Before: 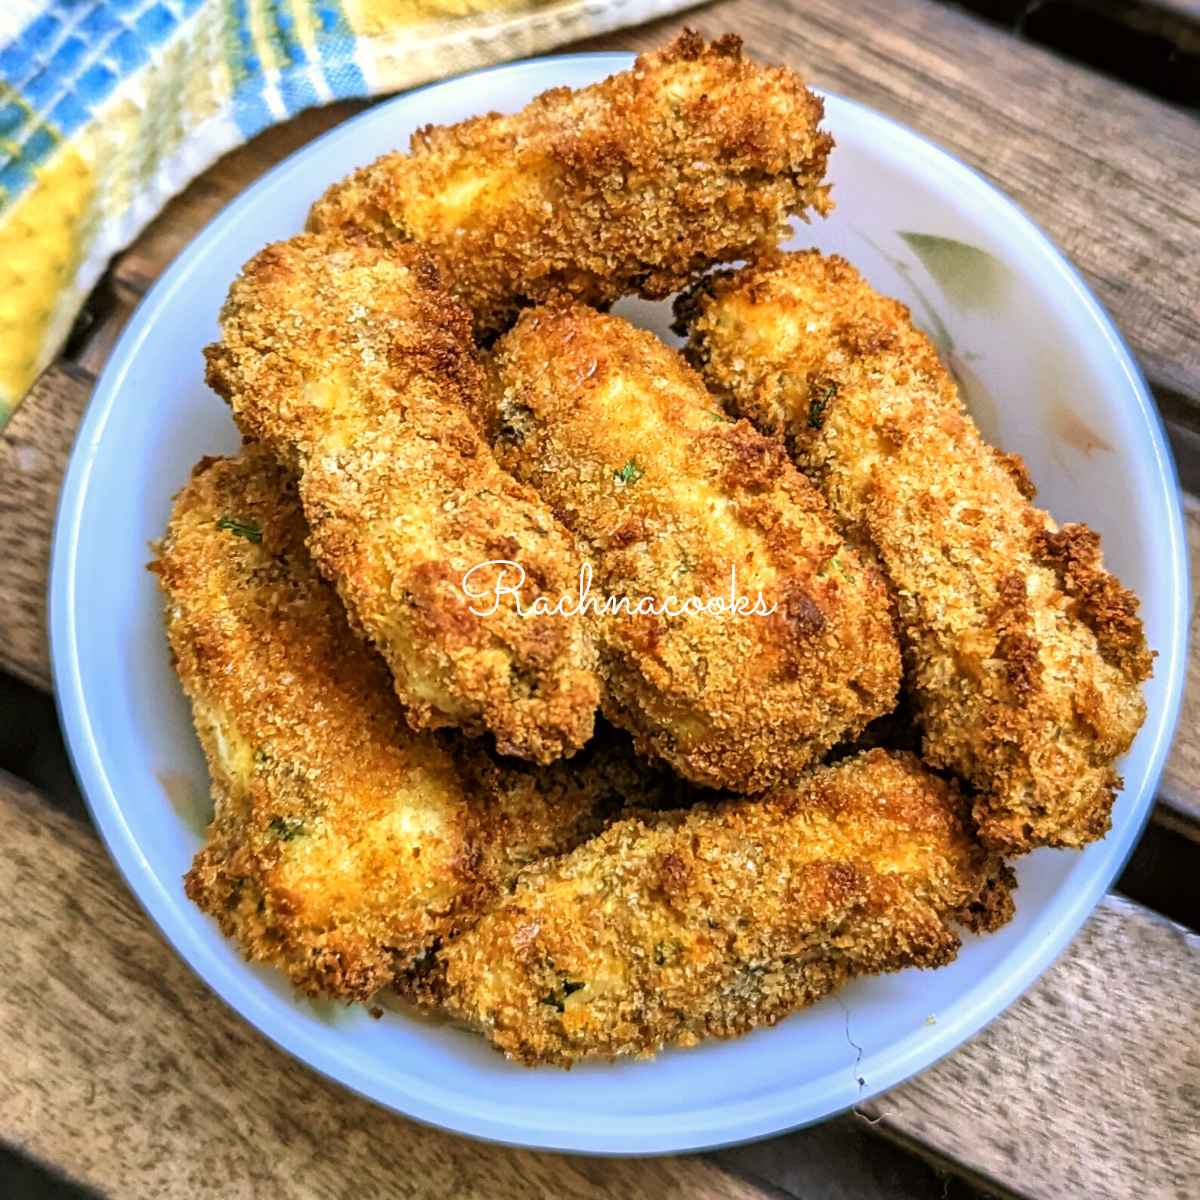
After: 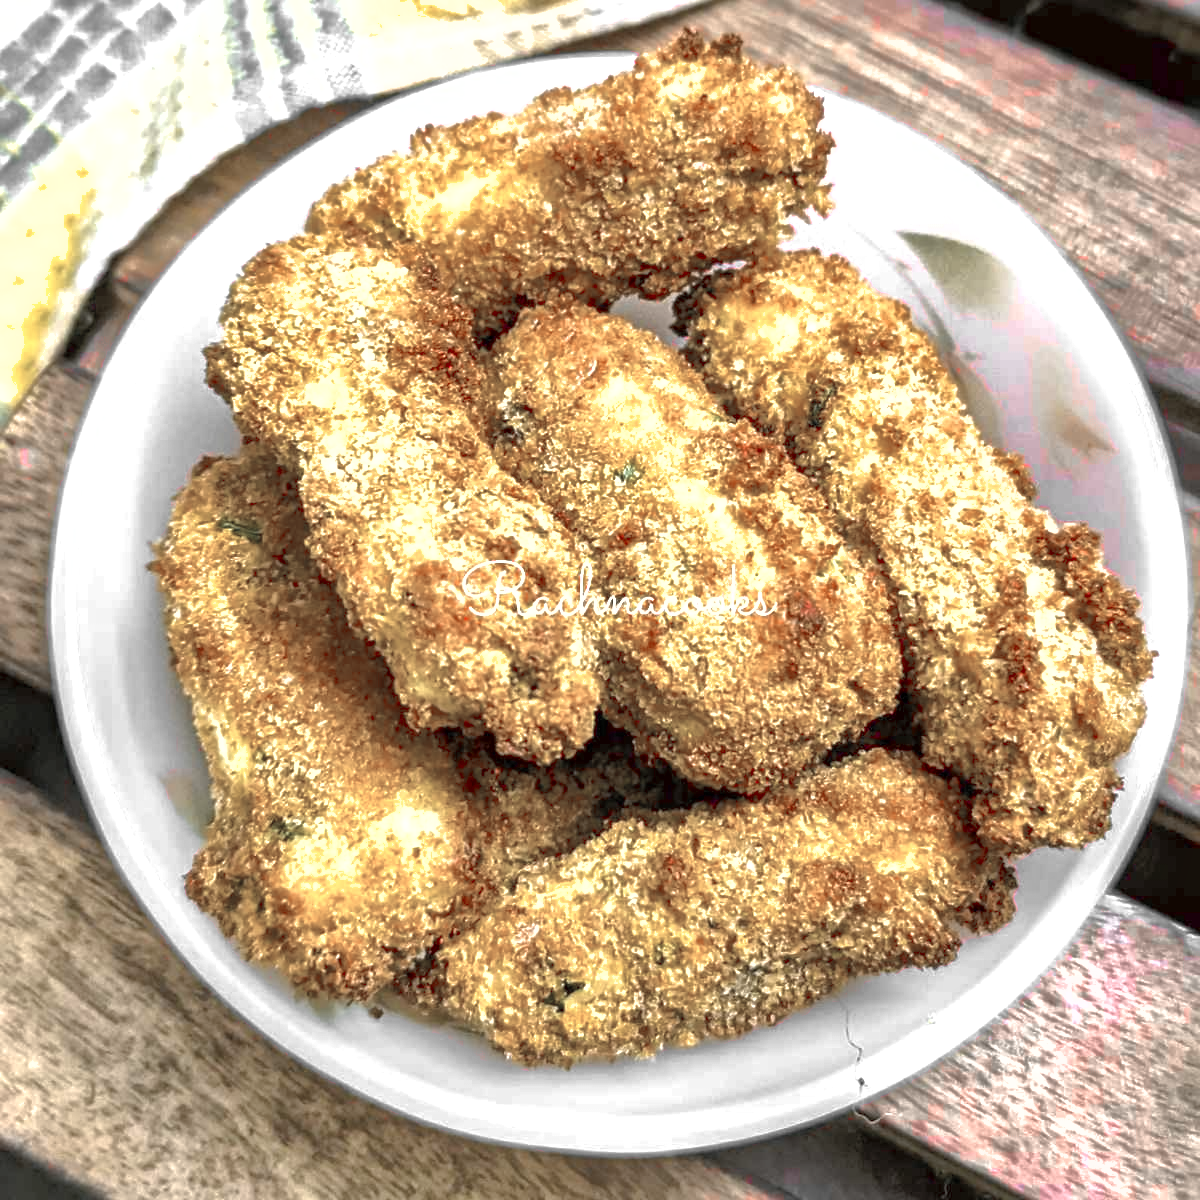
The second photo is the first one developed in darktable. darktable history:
color zones: curves: ch1 [(0, 0.831) (0.08, 0.771) (0.157, 0.268) (0.241, 0.207) (0.562, -0.005) (0.714, -0.013) (0.876, 0.01) (1, 0.831)]
color balance rgb: perceptual saturation grading › global saturation 20%, global vibrance 20%
shadows and highlights: on, module defaults
exposure: exposure 0.77 EV, compensate highlight preservation false
